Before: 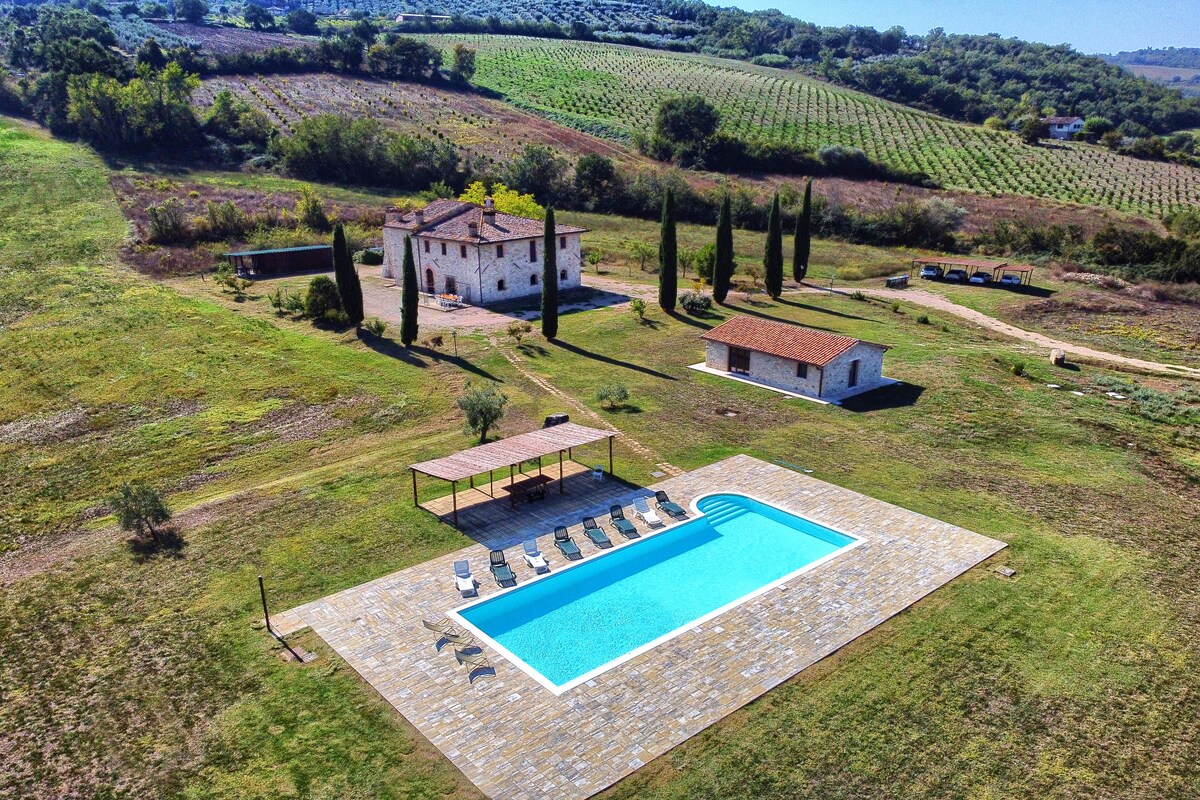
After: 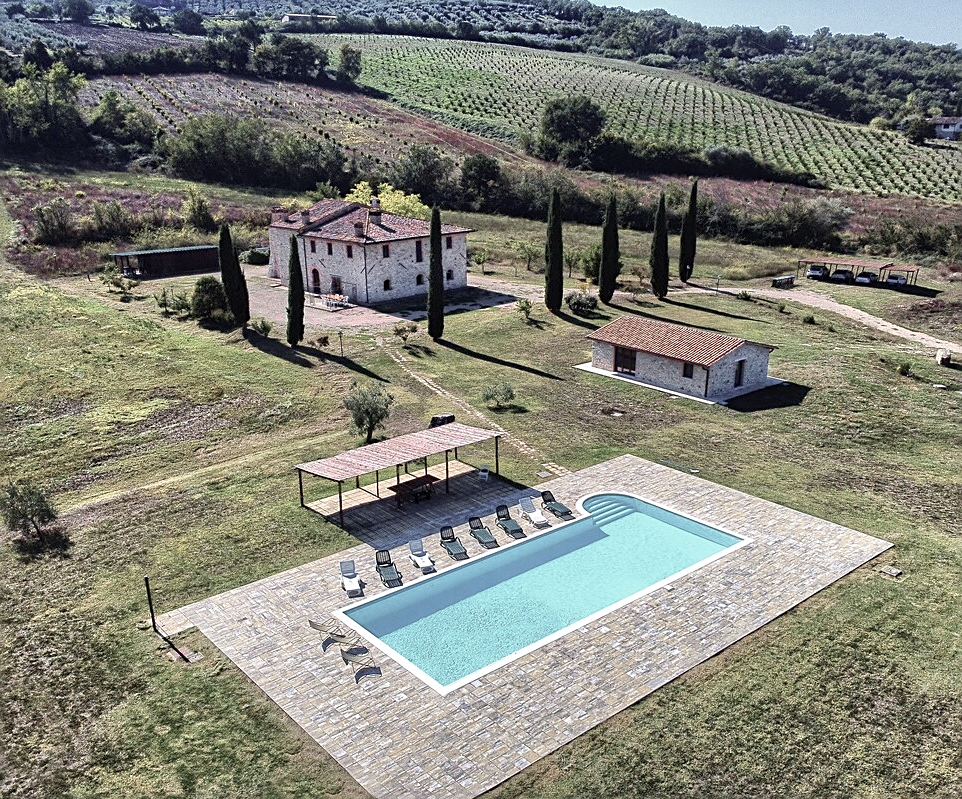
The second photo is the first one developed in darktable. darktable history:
crop and rotate: left 9.569%, right 10.24%
sharpen: amount 0.489
color zones: curves: ch0 [(0, 0.6) (0.129, 0.585) (0.193, 0.596) (0.429, 0.5) (0.571, 0.5) (0.714, 0.5) (0.857, 0.5) (1, 0.6)]; ch1 [(0, 0.453) (0.112, 0.245) (0.213, 0.252) (0.429, 0.233) (0.571, 0.231) (0.683, 0.242) (0.857, 0.296) (1, 0.453)]
